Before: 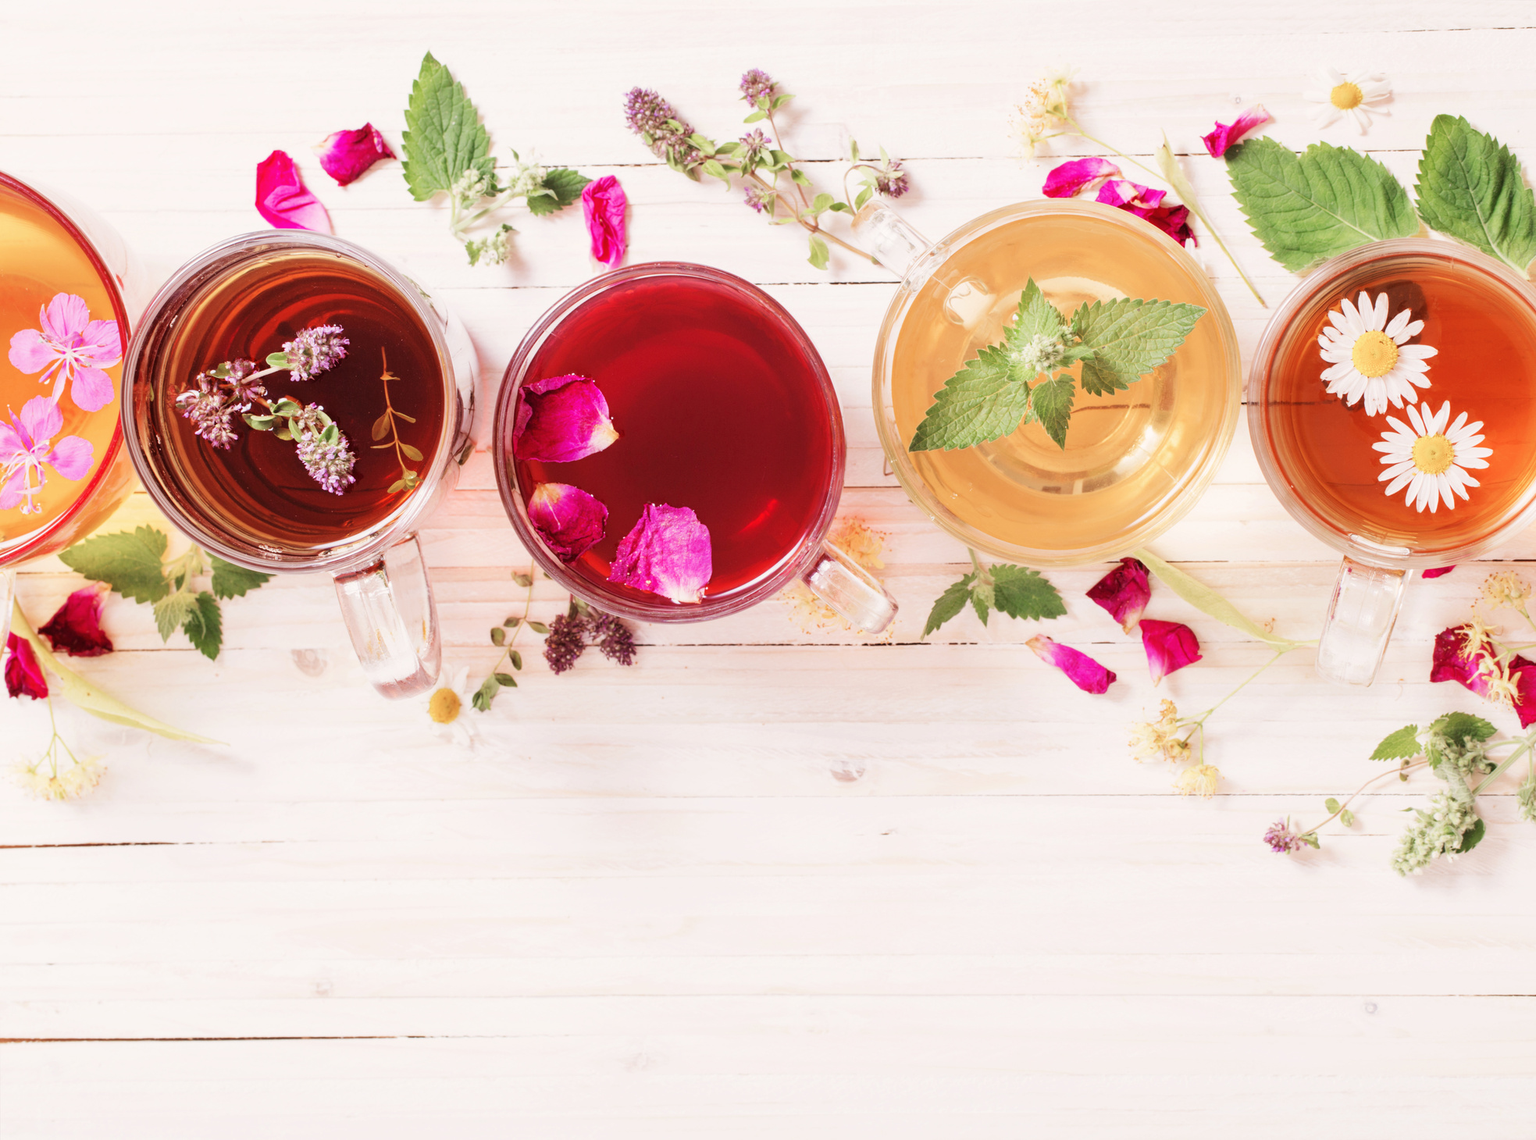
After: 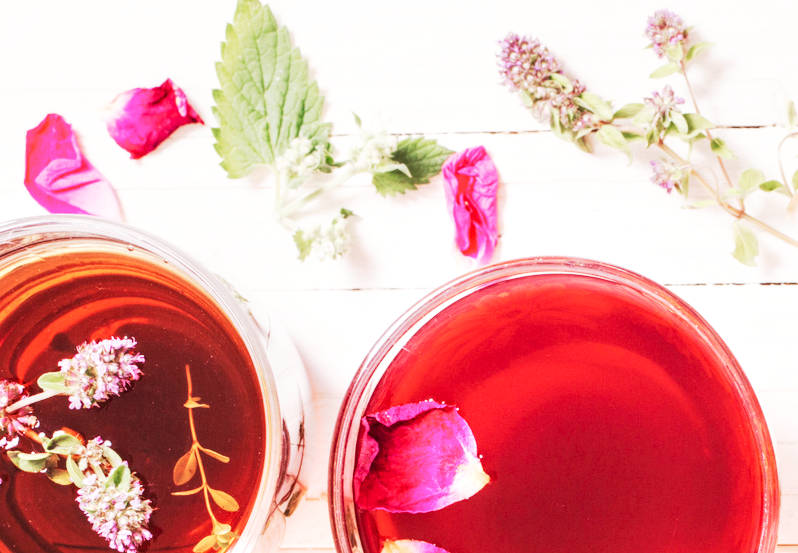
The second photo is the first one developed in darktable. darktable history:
tone curve: curves: ch0 [(0, 0) (0.003, 0.015) (0.011, 0.025) (0.025, 0.056) (0.044, 0.104) (0.069, 0.139) (0.1, 0.181) (0.136, 0.226) (0.177, 0.28) (0.224, 0.346) (0.277, 0.42) (0.335, 0.505) (0.399, 0.594) (0.468, 0.699) (0.543, 0.776) (0.623, 0.848) (0.709, 0.893) (0.801, 0.93) (0.898, 0.97) (1, 1)], preserve colors none
local contrast: detail 130%
crop: left 15.452%, top 5.459%, right 43.956%, bottom 56.62%
